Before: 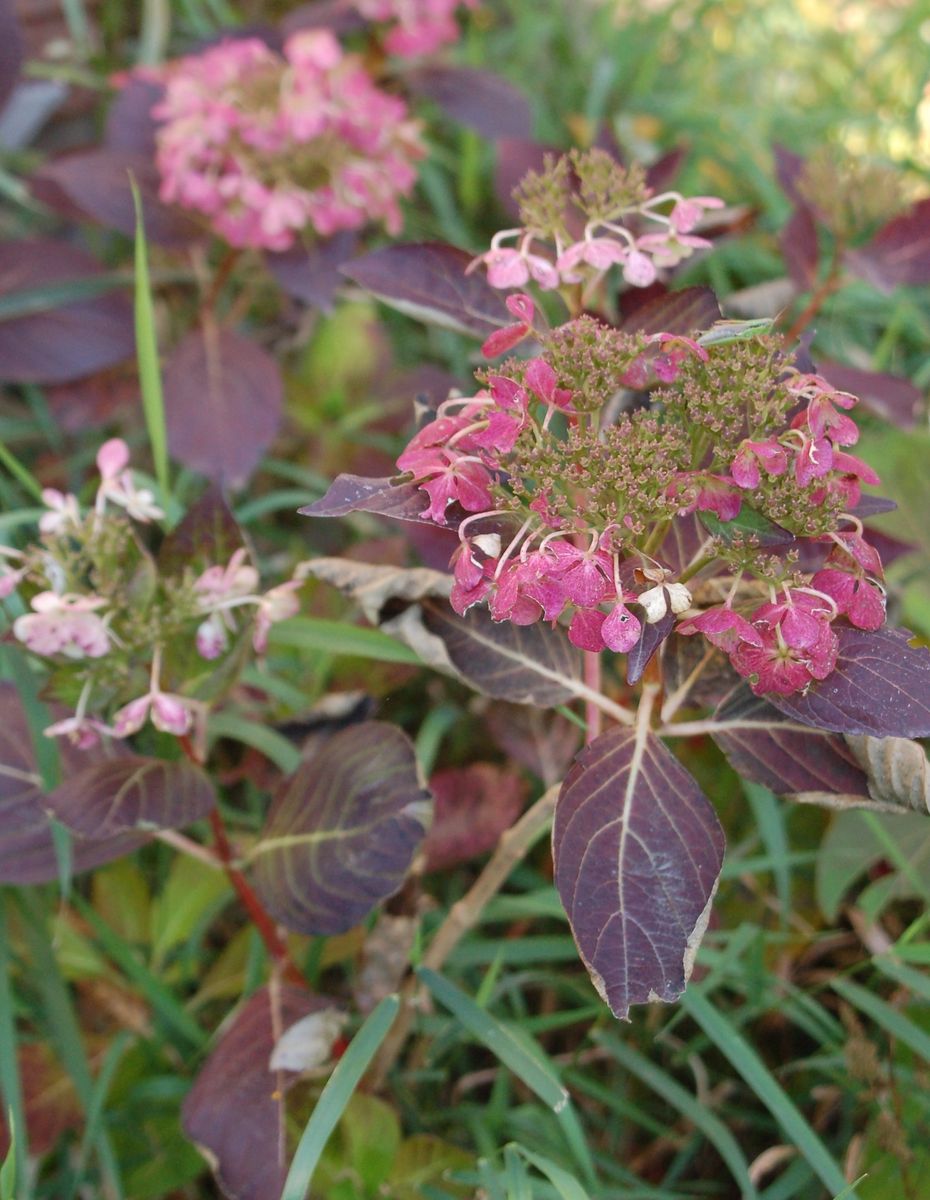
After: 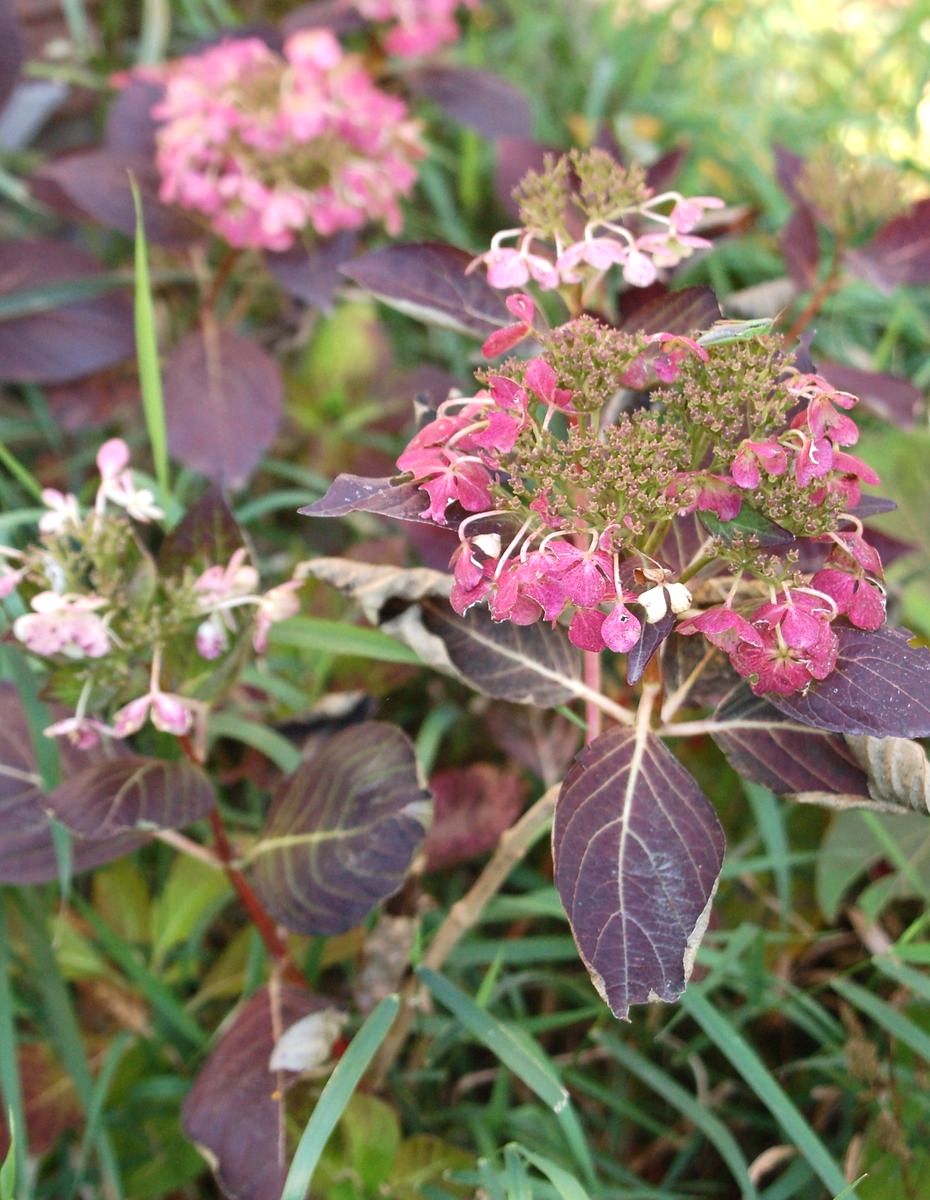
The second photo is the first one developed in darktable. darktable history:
tone equalizer: -8 EV -0.407 EV, -7 EV -0.392 EV, -6 EV -0.322 EV, -5 EV -0.19 EV, -3 EV 0.24 EV, -2 EV 0.328 EV, -1 EV 0.4 EV, +0 EV 0.443 EV, edges refinement/feathering 500, mask exposure compensation -1.57 EV, preserve details no
exposure: exposure 0.196 EV, compensate highlight preservation false
